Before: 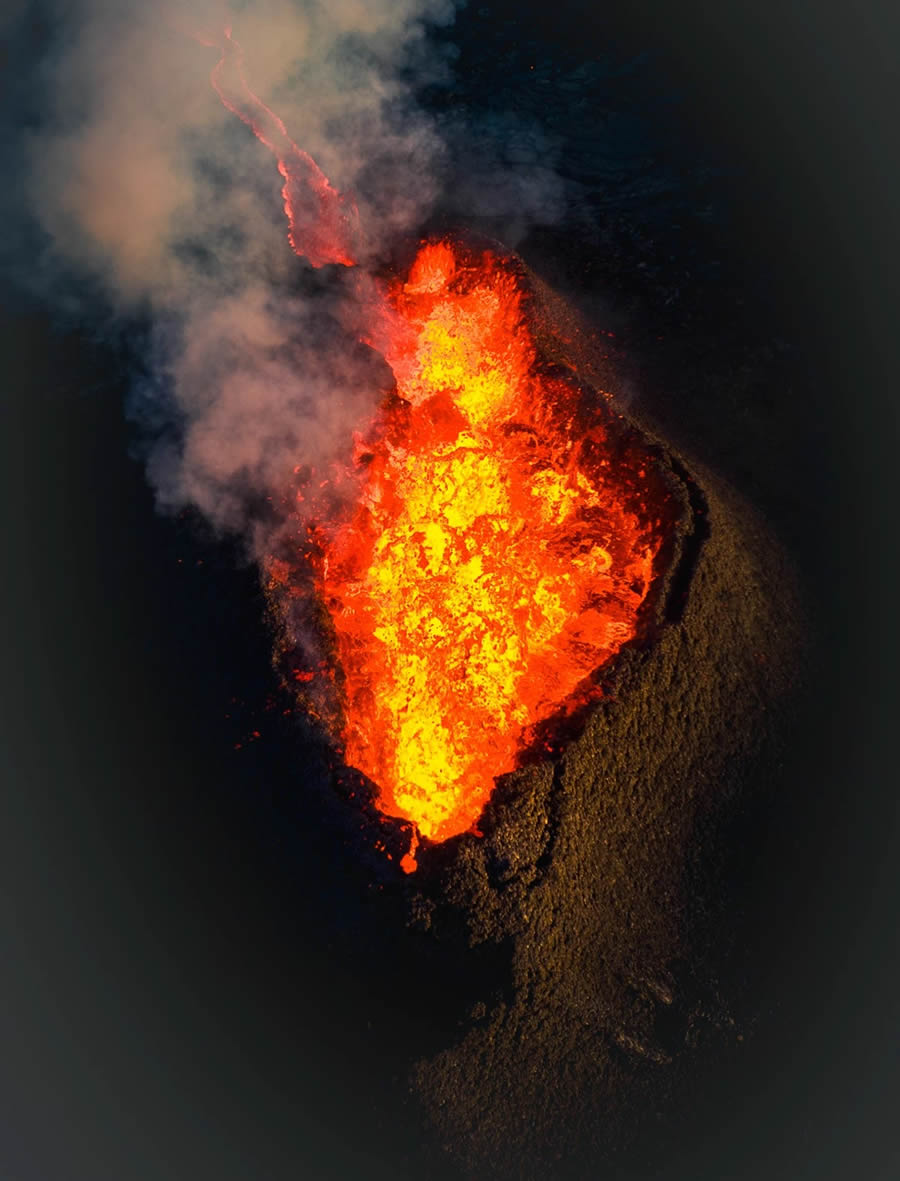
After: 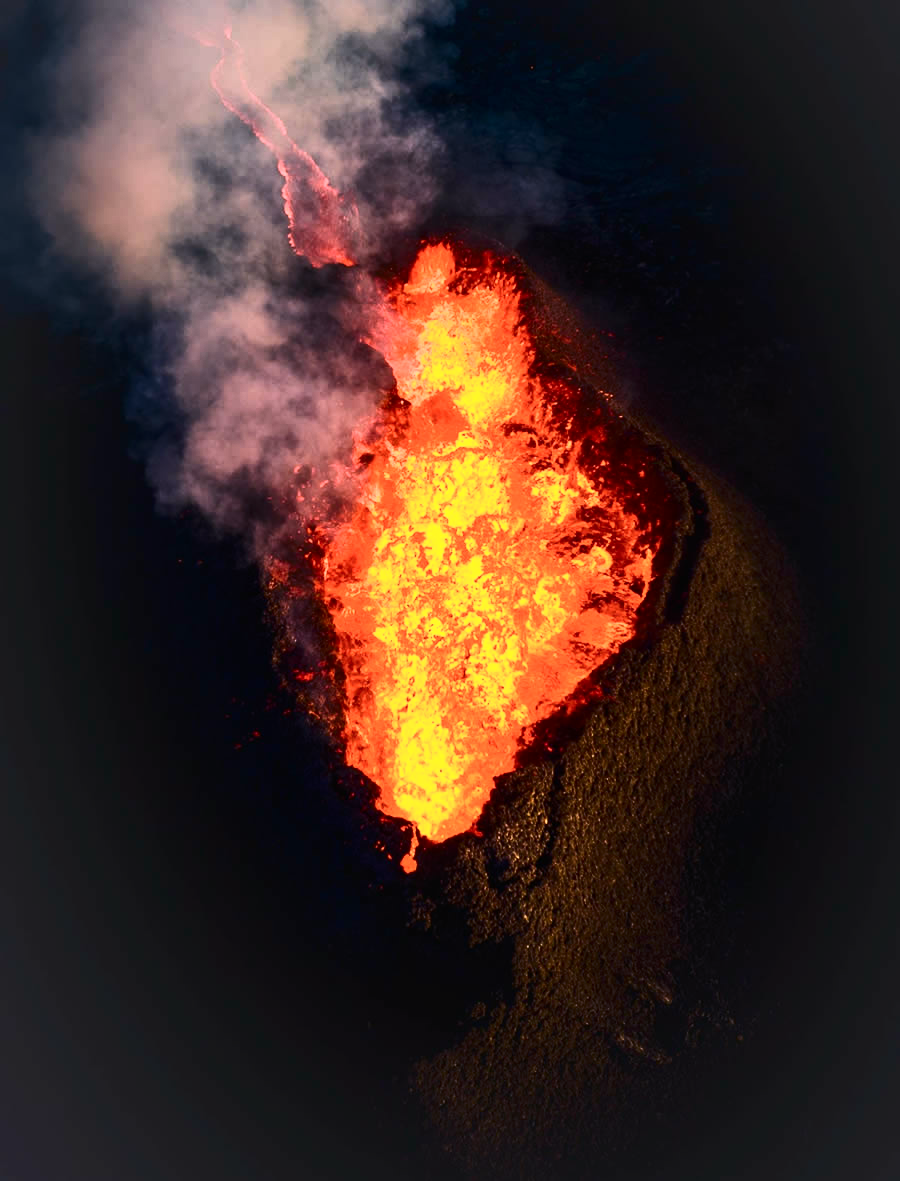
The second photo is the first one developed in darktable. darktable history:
contrast brightness saturation: contrast 0.39, brightness 0.1
white balance: red 1.066, blue 1.119
